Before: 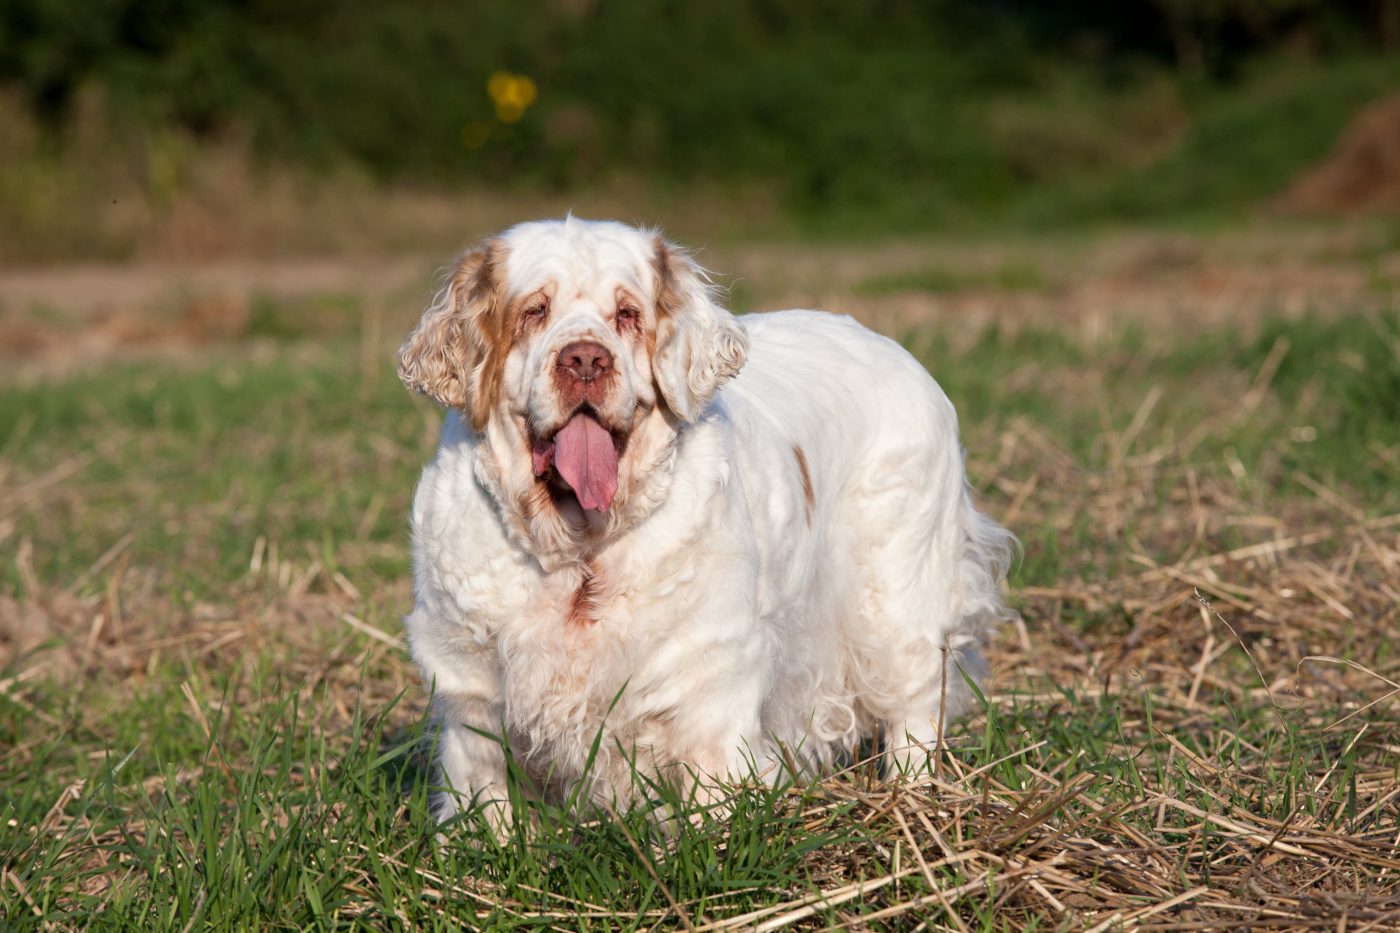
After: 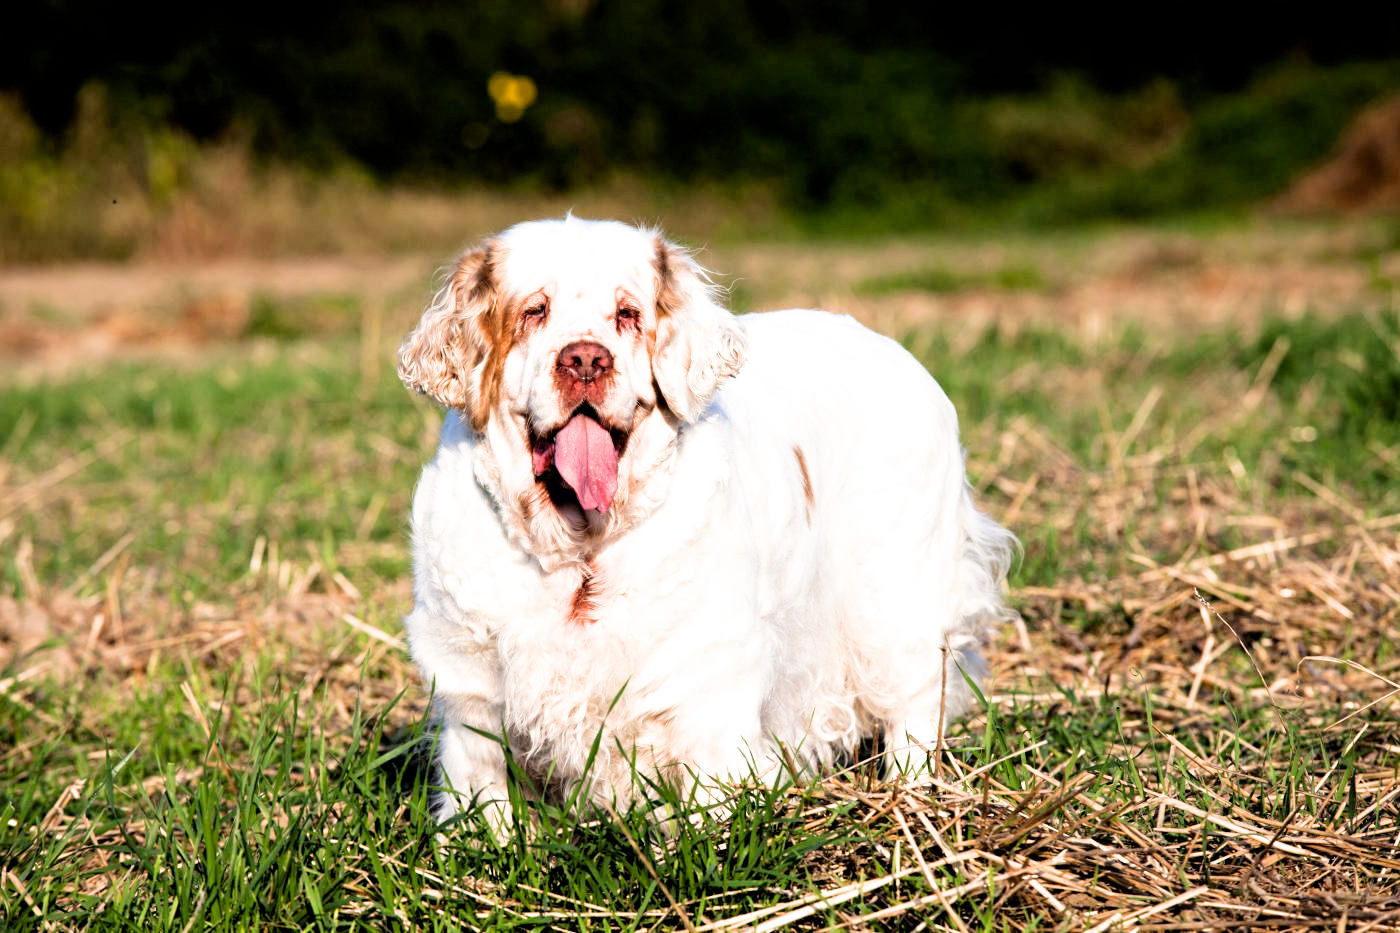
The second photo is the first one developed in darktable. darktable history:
exposure: black level correction 0.001, exposure 0.675 EV, compensate highlight preservation false
filmic rgb: black relative exposure -5 EV, white relative exposure 3.5 EV, hardness 3.19, contrast 1.3, highlights saturation mix -50%
color balance: lift [0.991, 1, 1, 1], gamma [0.996, 1, 1, 1], input saturation 98.52%, contrast 20.34%, output saturation 103.72%
